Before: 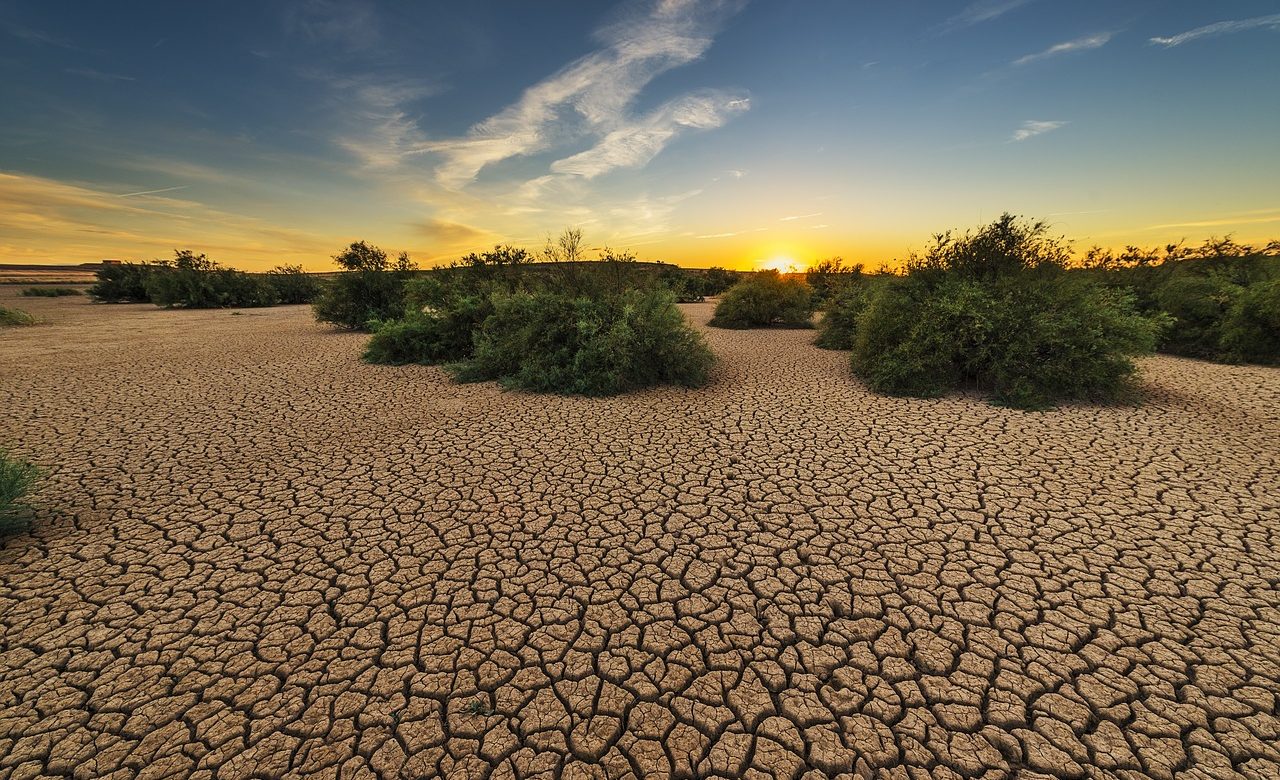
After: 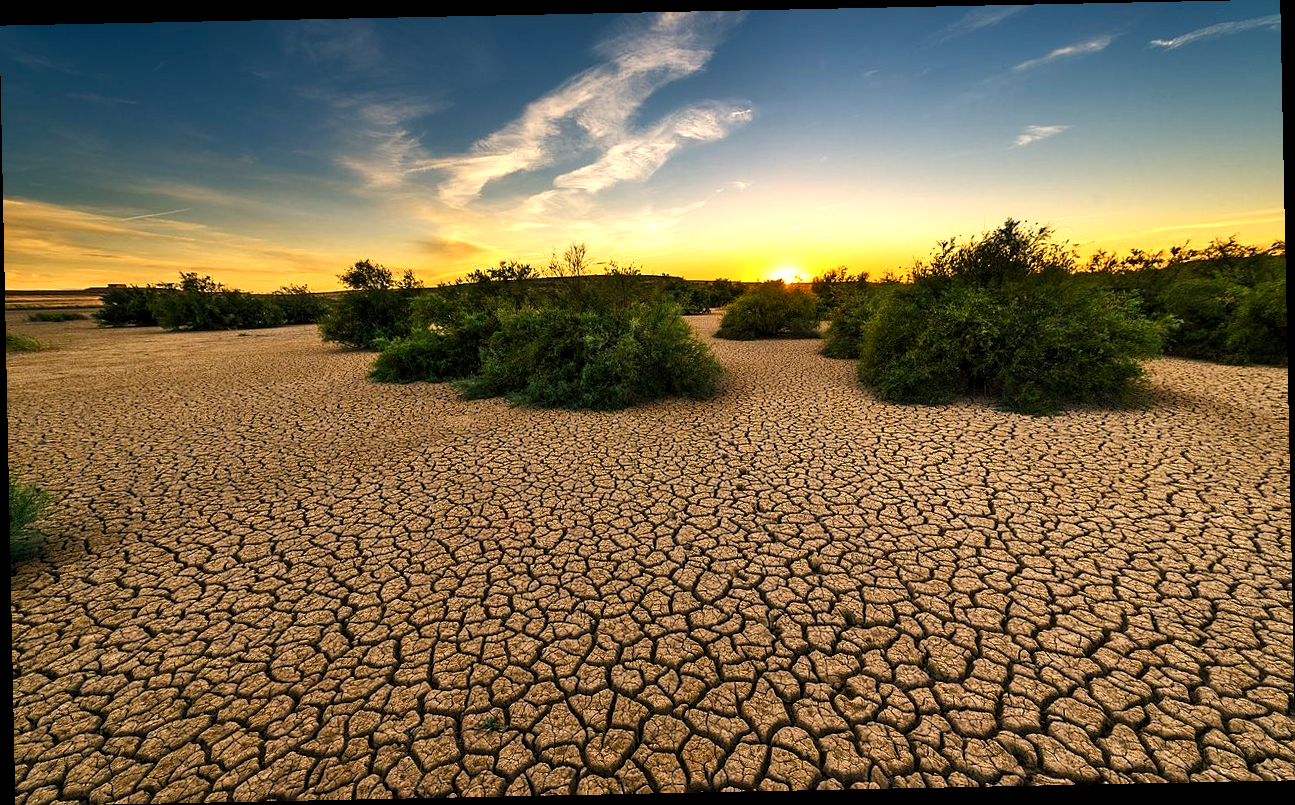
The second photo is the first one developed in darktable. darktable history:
color balance rgb: shadows lift › chroma 2%, shadows lift › hue 185.64°, power › luminance 1.48%, highlights gain › chroma 3%, highlights gain › hue 54.51°, global offset › luminance -0.4%, perceptual saturation grading › highlights -18.47%, perceptual saturation grading › mid-tones 6.62%, perceptual saturation grading › shadows 28.22%, perceptual brilliance grading › highlights 15.68%, perceptual brilliance grading › shadows -14.29%, global vibrance 25.96%, contrast 6.45%
rotate and perspective: rotation -1.17°, automatic cropping off
